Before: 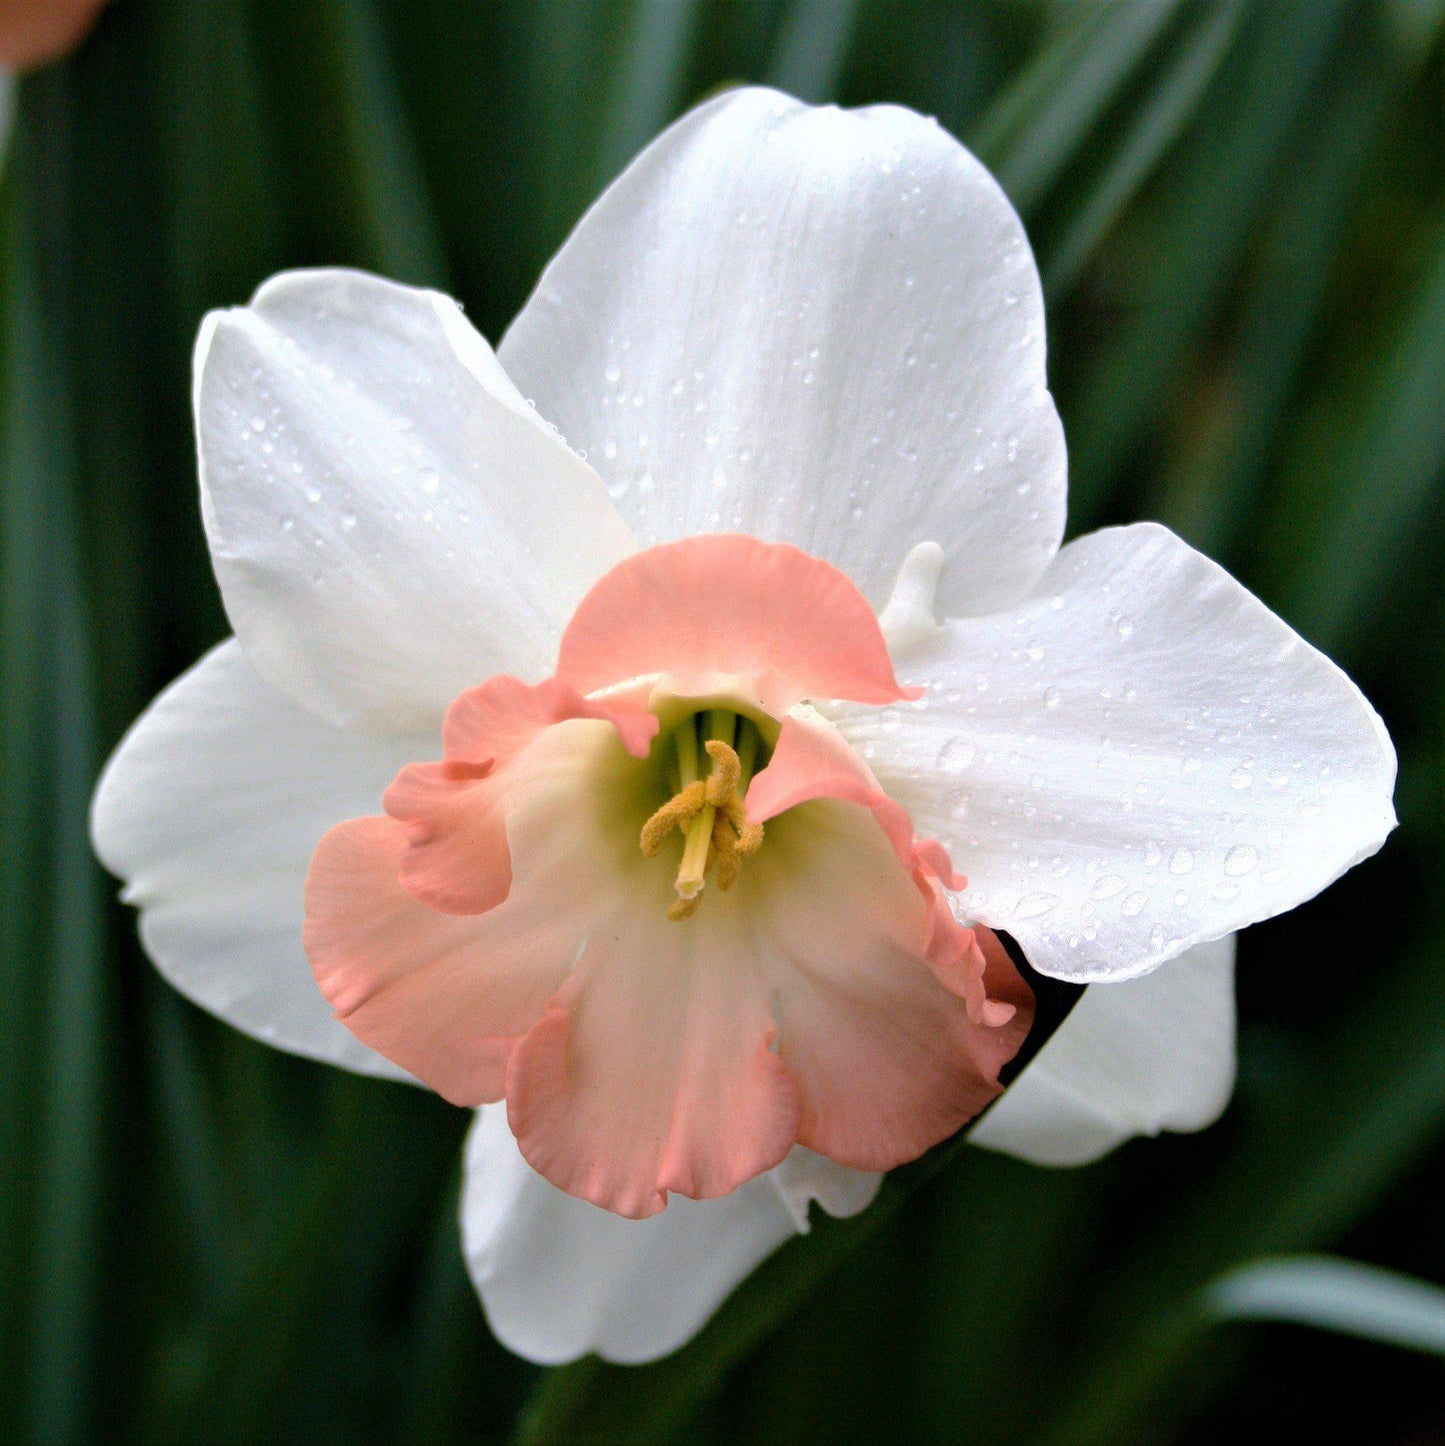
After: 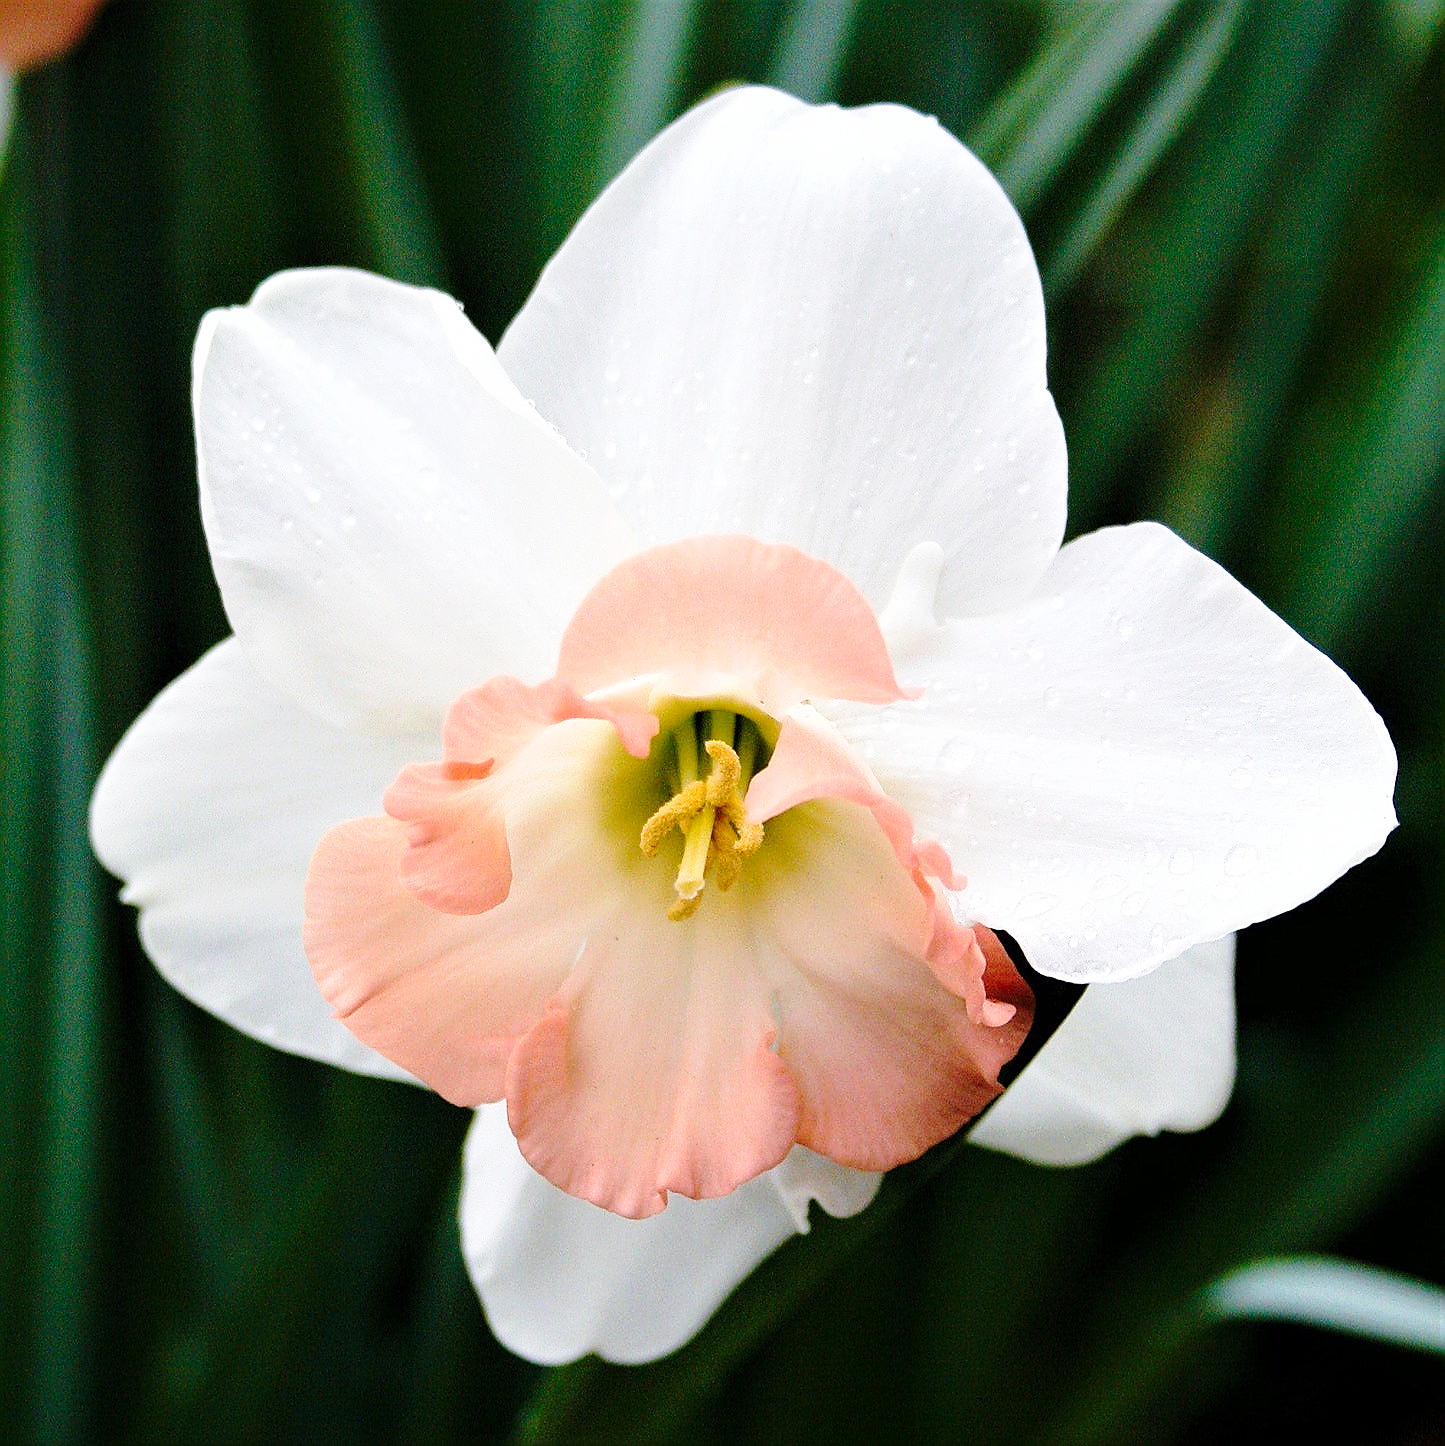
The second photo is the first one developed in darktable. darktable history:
sharpen: radius 1.4, amount 1.25, threshold 0.7
base curve: curves: ch0 [(0, 0) (0.028, 0.03) (0.121, 0.232) (0.46, 0.748) (0.859, 0.968) (1, 1)], preserve colors none
